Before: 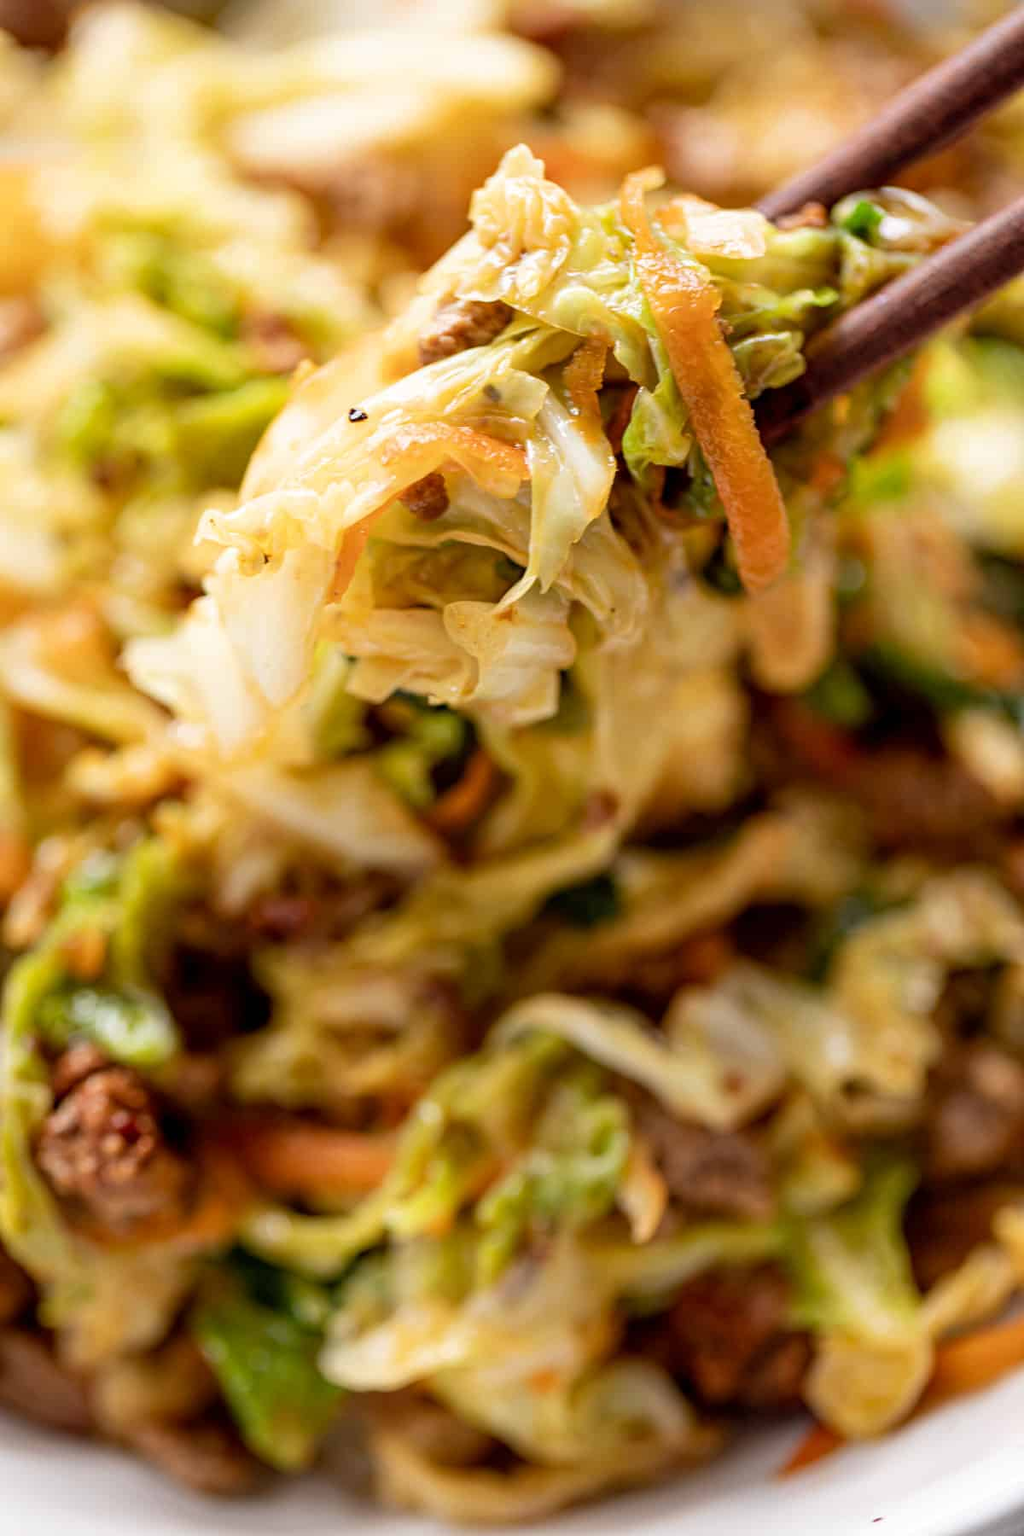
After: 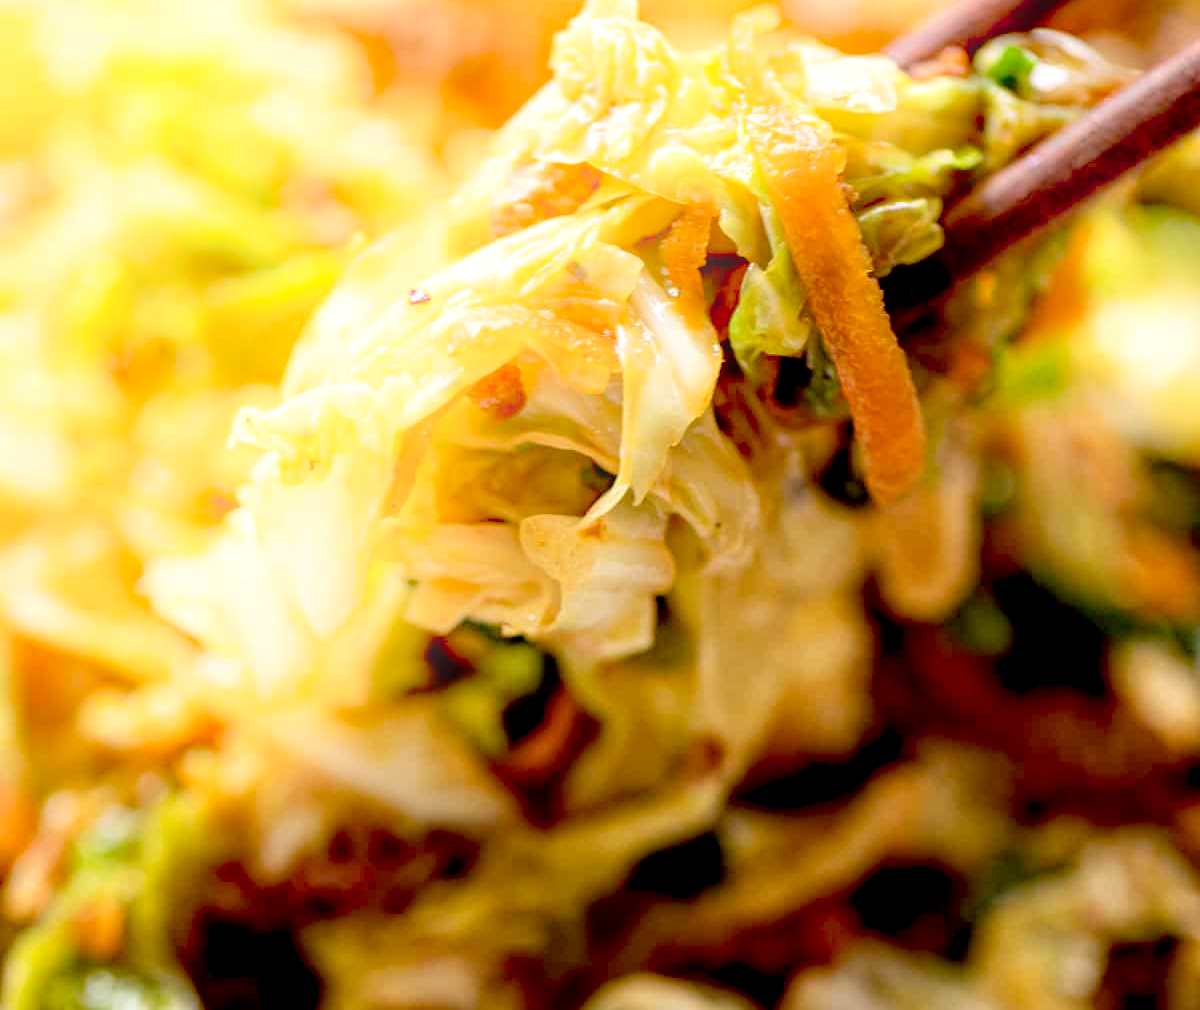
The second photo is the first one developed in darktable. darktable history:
bloom: on, module defaults
crop and rotate: top 10.605%, bottom 33.274%
exposure: black level correction 0.025, exposure 0.182 EV, compensate highlight preservation false
